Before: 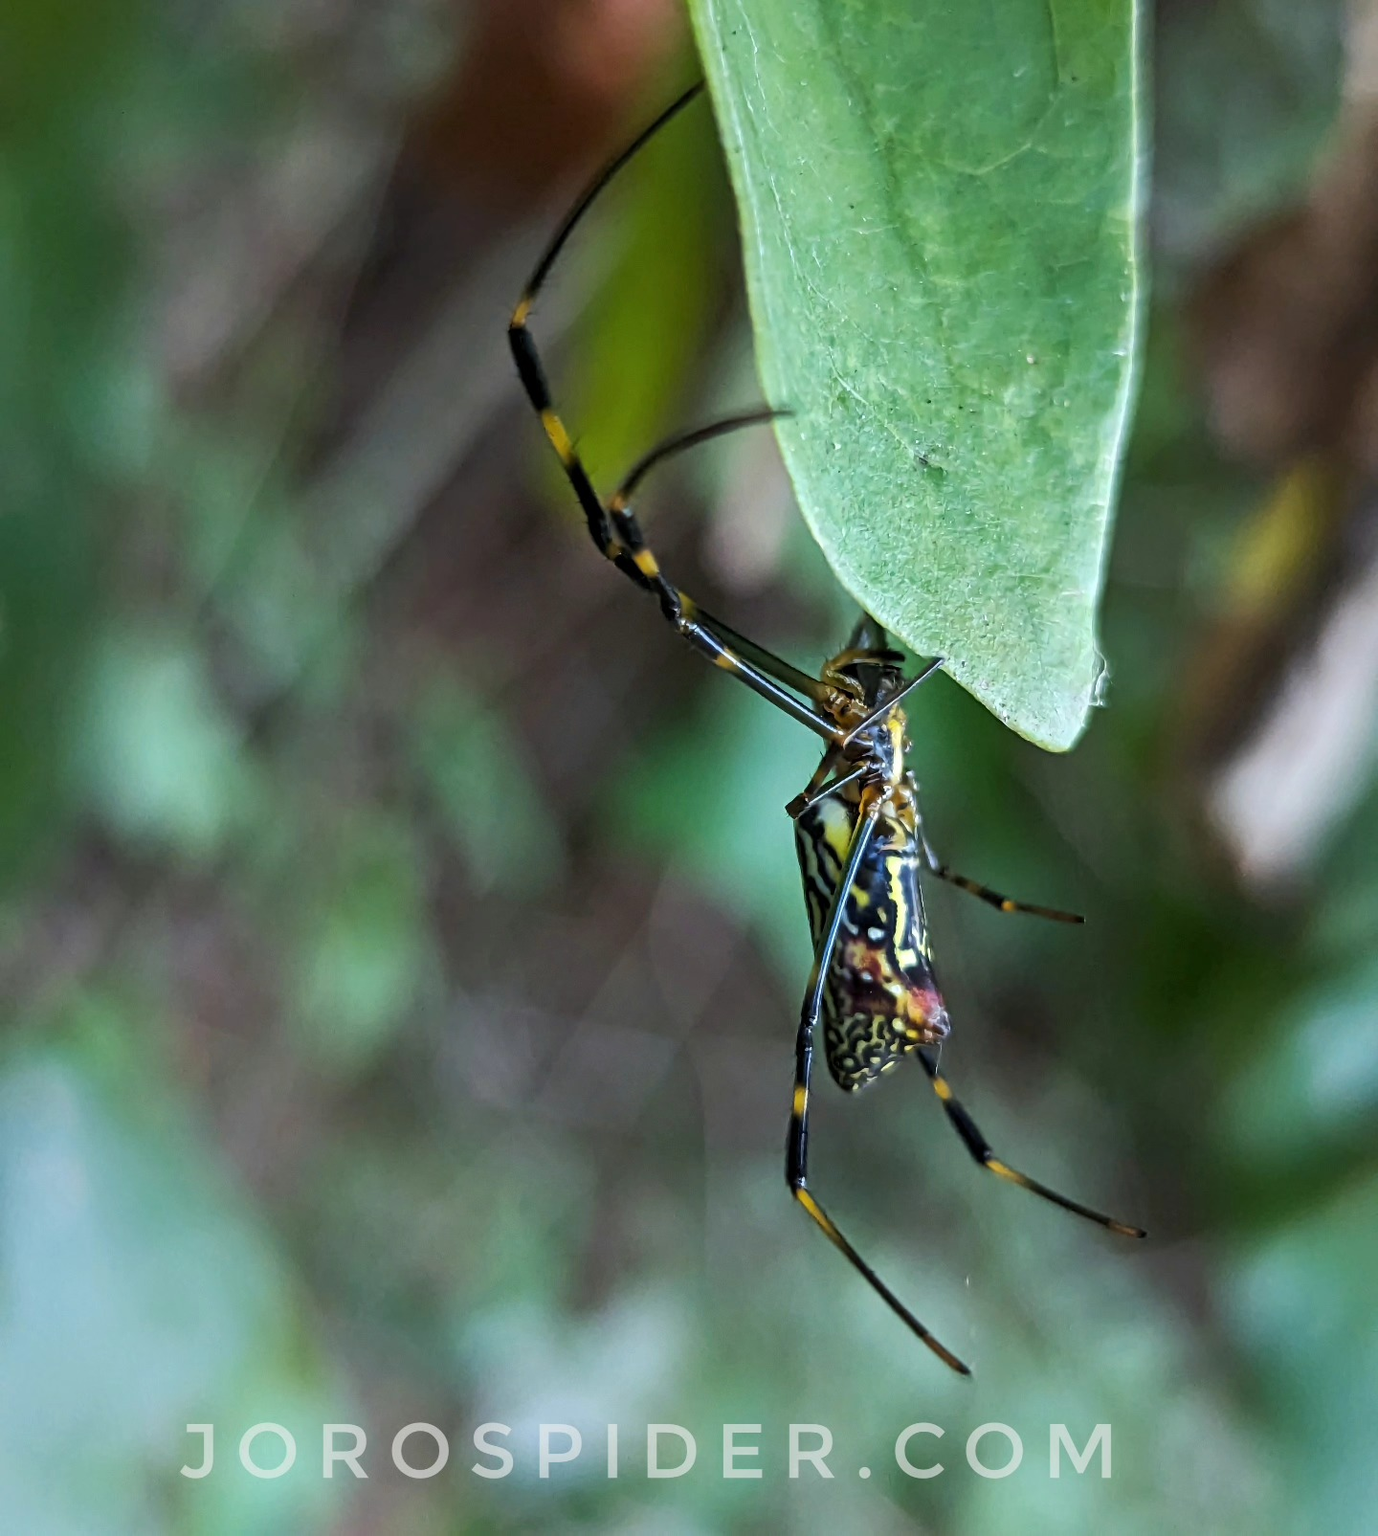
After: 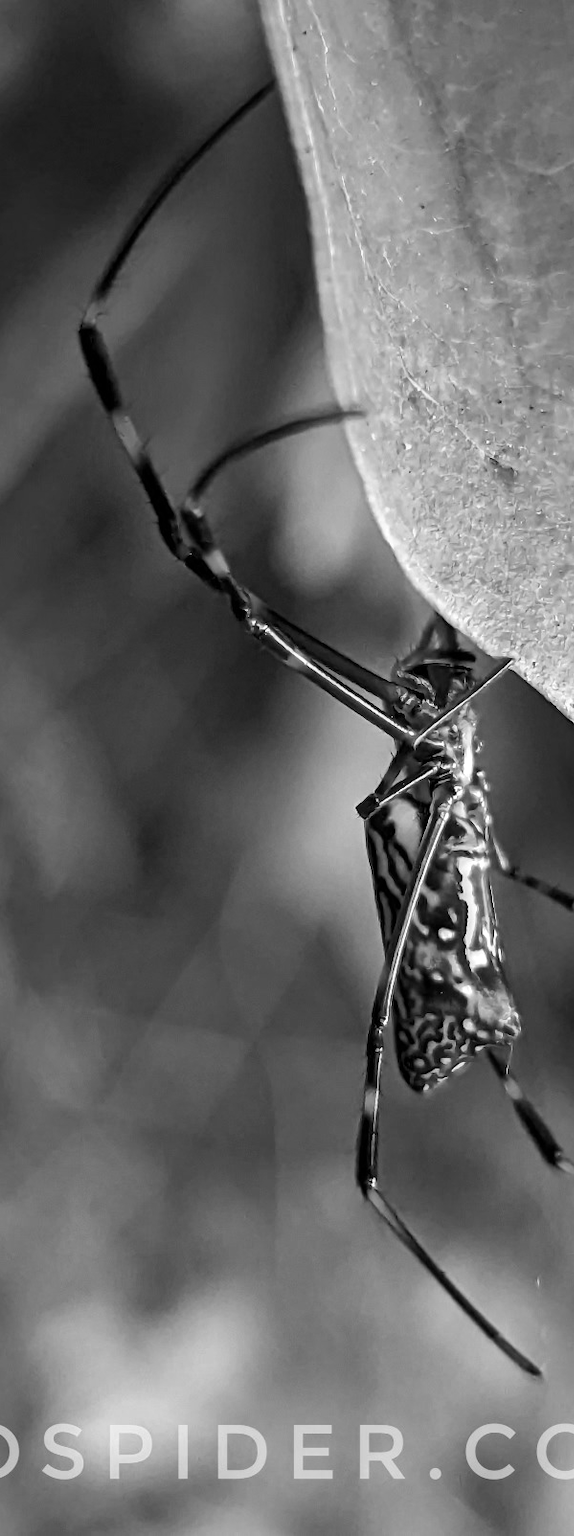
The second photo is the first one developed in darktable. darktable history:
crop: left 31.229%, right 27.105%
color zones: curves: ch0 [(0, 0.278) (0.143, 0.5) (0.286, 0.5) (0.429, 0.5) (0.571, 0.5) (0.714, 0.5) (0.857, 0.5) (1, 0.5)]; ch1 [(0, 1) (0.143, 0.165) (0.286, 0) (0.429, 0) (0.571, 0) (0.714, 0) (0.857, 0.5) (1, 0.5)]; ch2 [(0, 0.508) (0.143, 0.5) (0.286, 0.5) (0.429, 0.5) (0.571, 0.5) (0.714, 0.5) (0.857, 0.5) (1, 0.5)]
color calibration: output gray [0.246, 0.254, 0.501, 0], gray › normalize channels true, illuminant same as pipeline (D50), adaptation XYZ, x 0.346, y 0.359, gamut compression 0
white balance: red 1.188, blue 1.11
